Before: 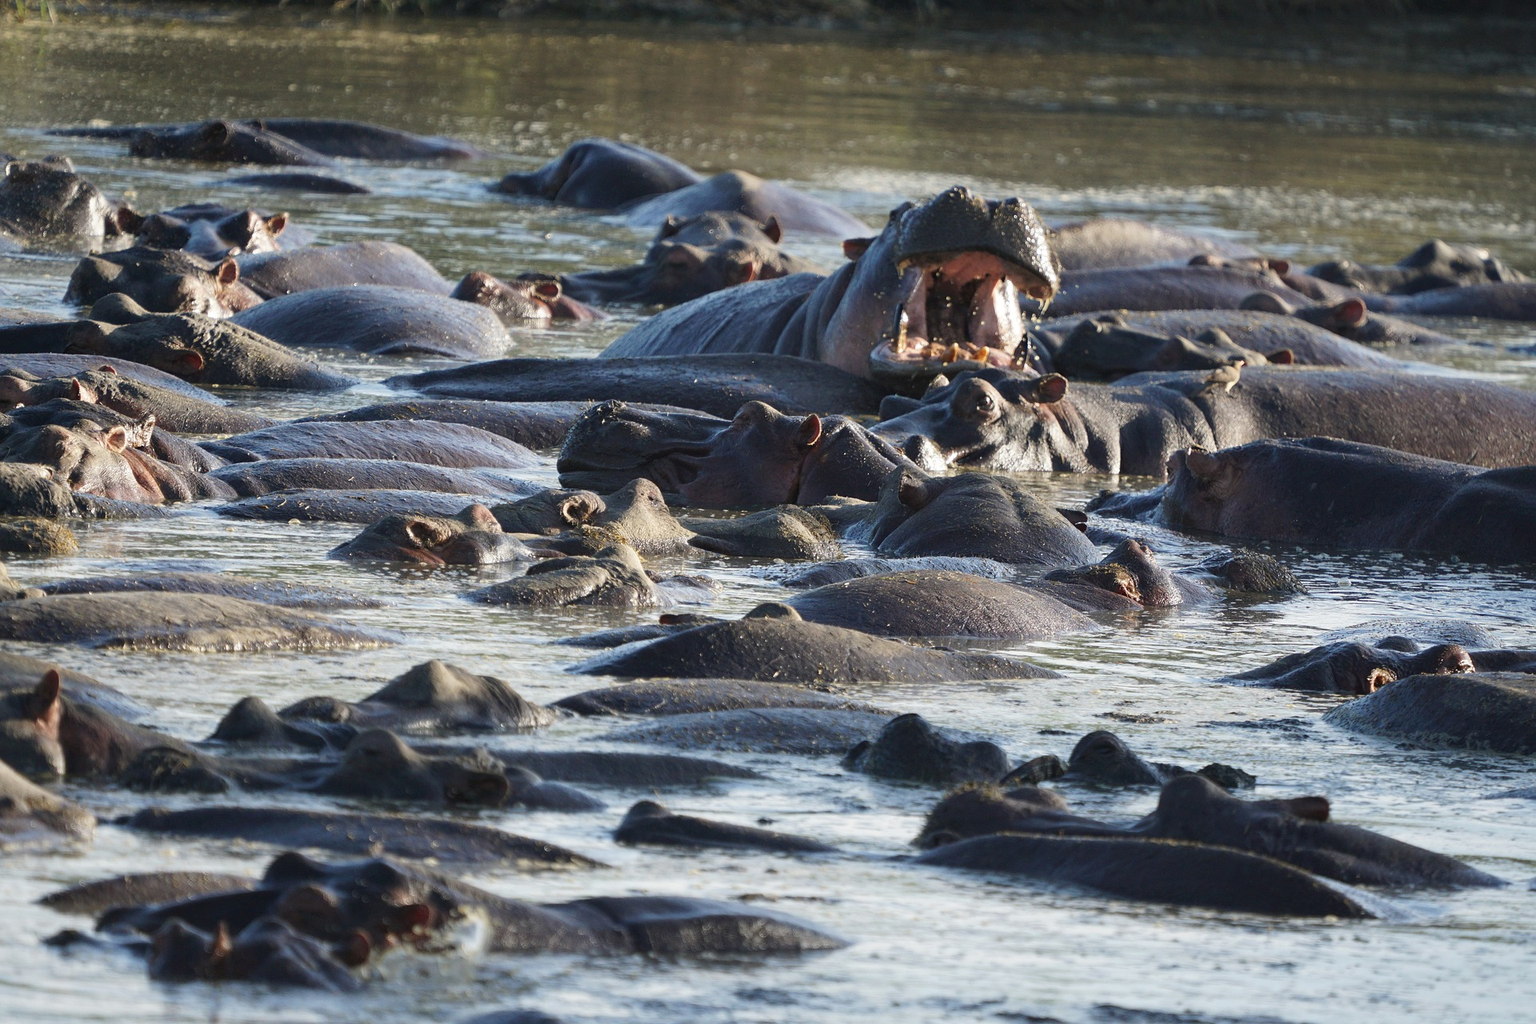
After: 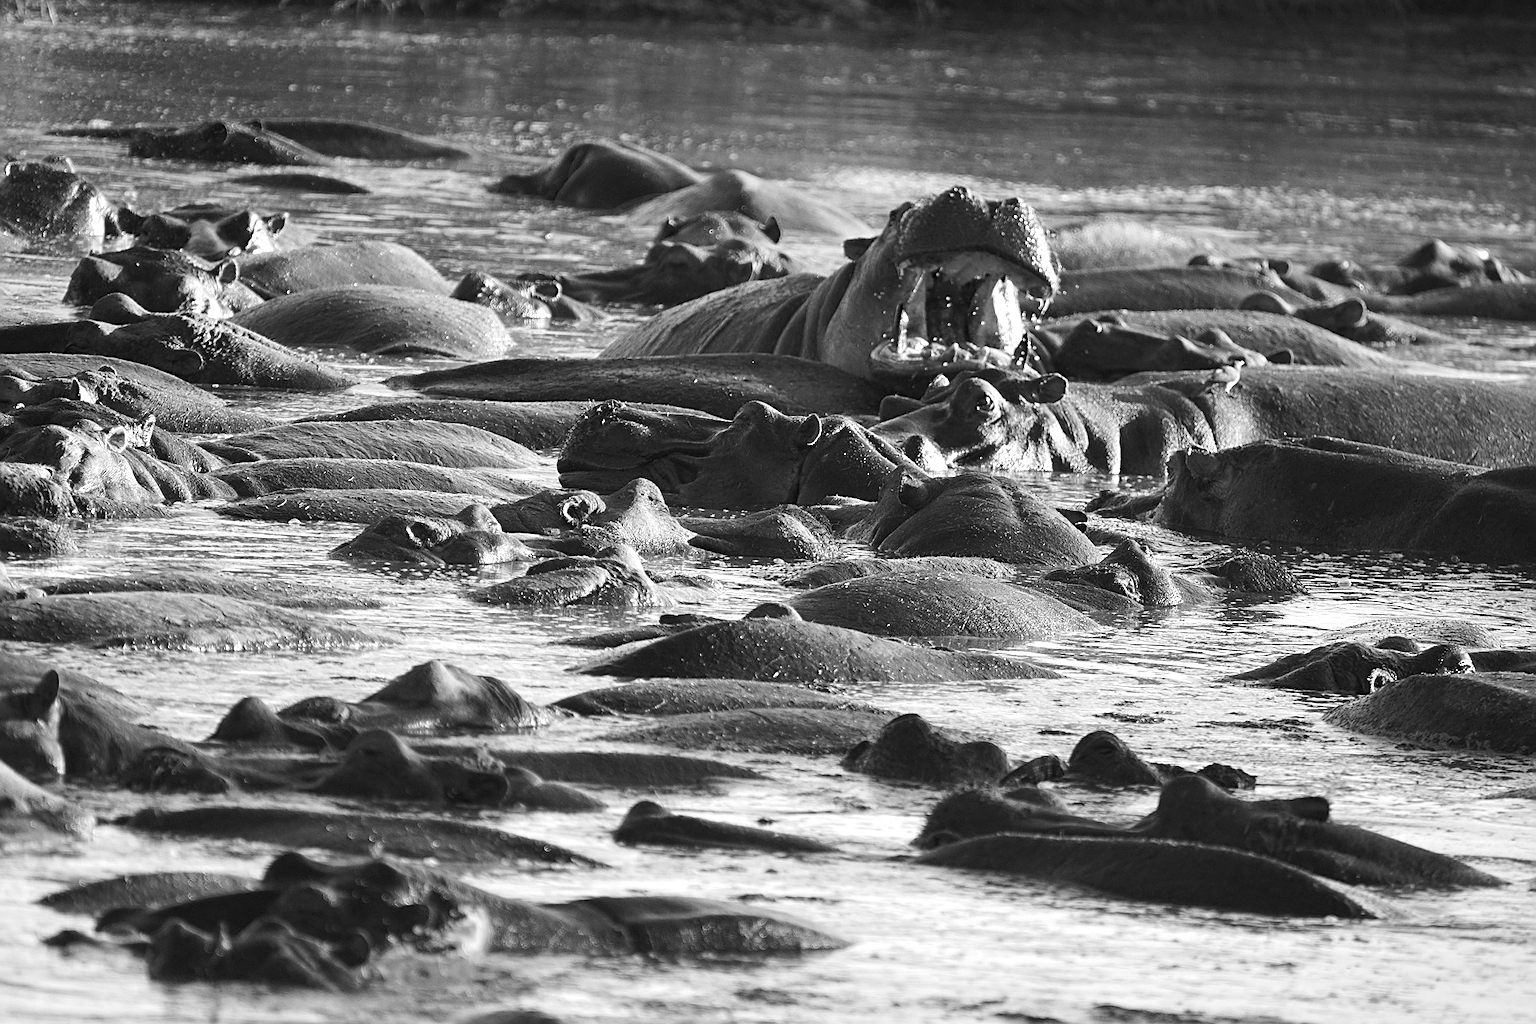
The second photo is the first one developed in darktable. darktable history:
monochrome: on, module defaults
exposure: exposure 0.367 EV, compensate highlight preservation false
color correction: highlights a* 8.98, highlights b* 15.09, shadows a* -0.49, shadows b* 26.52
sharpen: on, module defaults
tone curve: curves: ch0 [(0, 0) (0.339, 0.306) (0.687, 0.706) (1, 1)], color space Lab, linked channels, preserve colors none
color balance rgb: shadows lift › hue 87.51°, highlights gain › chroma 1.35%, highlights gain › hue 55.1°, global offset › chroma 0.13%, global offset › hue 253.66°, perceptual saturation grading › global saturation 16.38%
